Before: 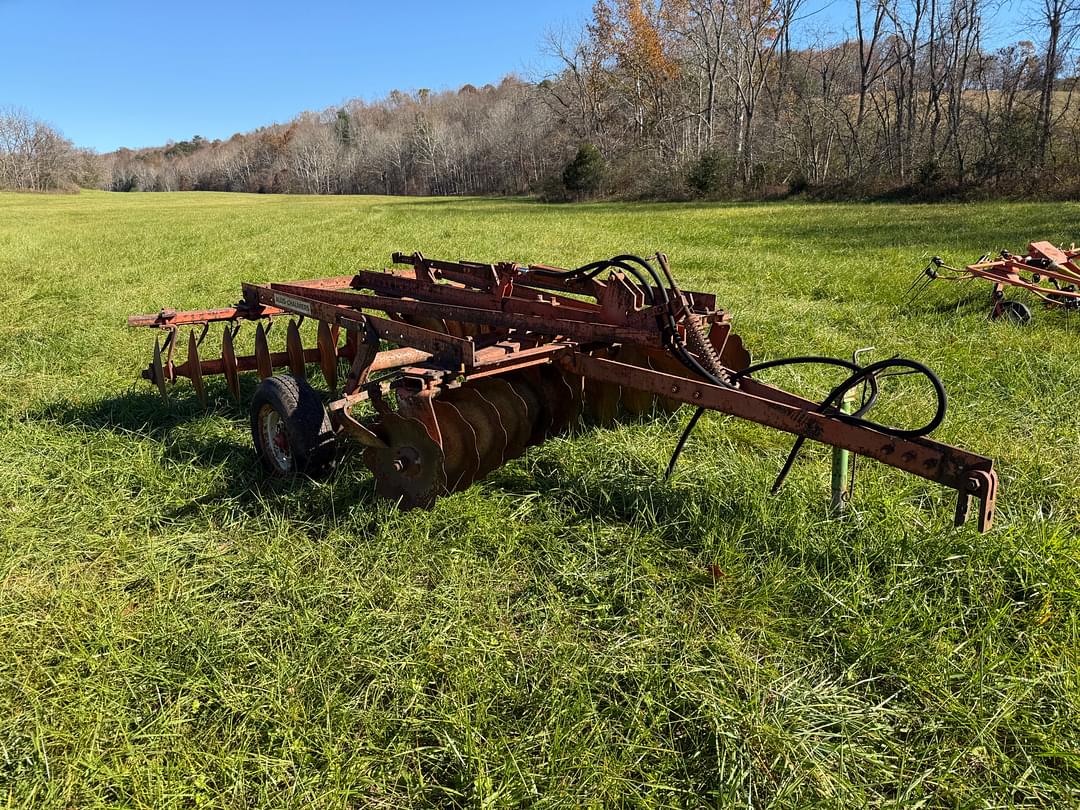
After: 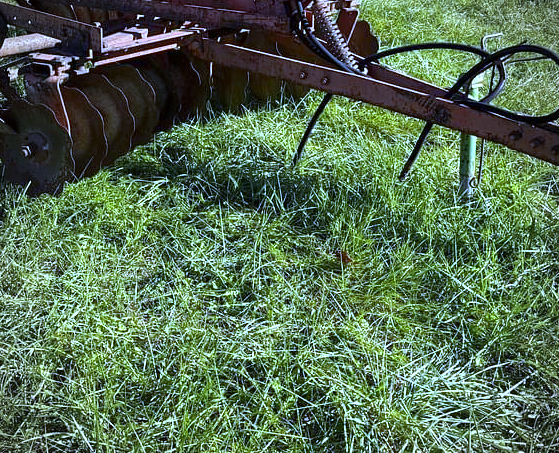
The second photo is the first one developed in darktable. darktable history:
crop: left 34.479%, top 38.822%, right 13.718%, bottom 5.172%
white balance: red 0.766, blue 1.537
vignetting: fall-off start 79.88%
exposure: black level correction 0, exposure 0.7 EV, compensate exposure bias true, compensate highlight preservation false
